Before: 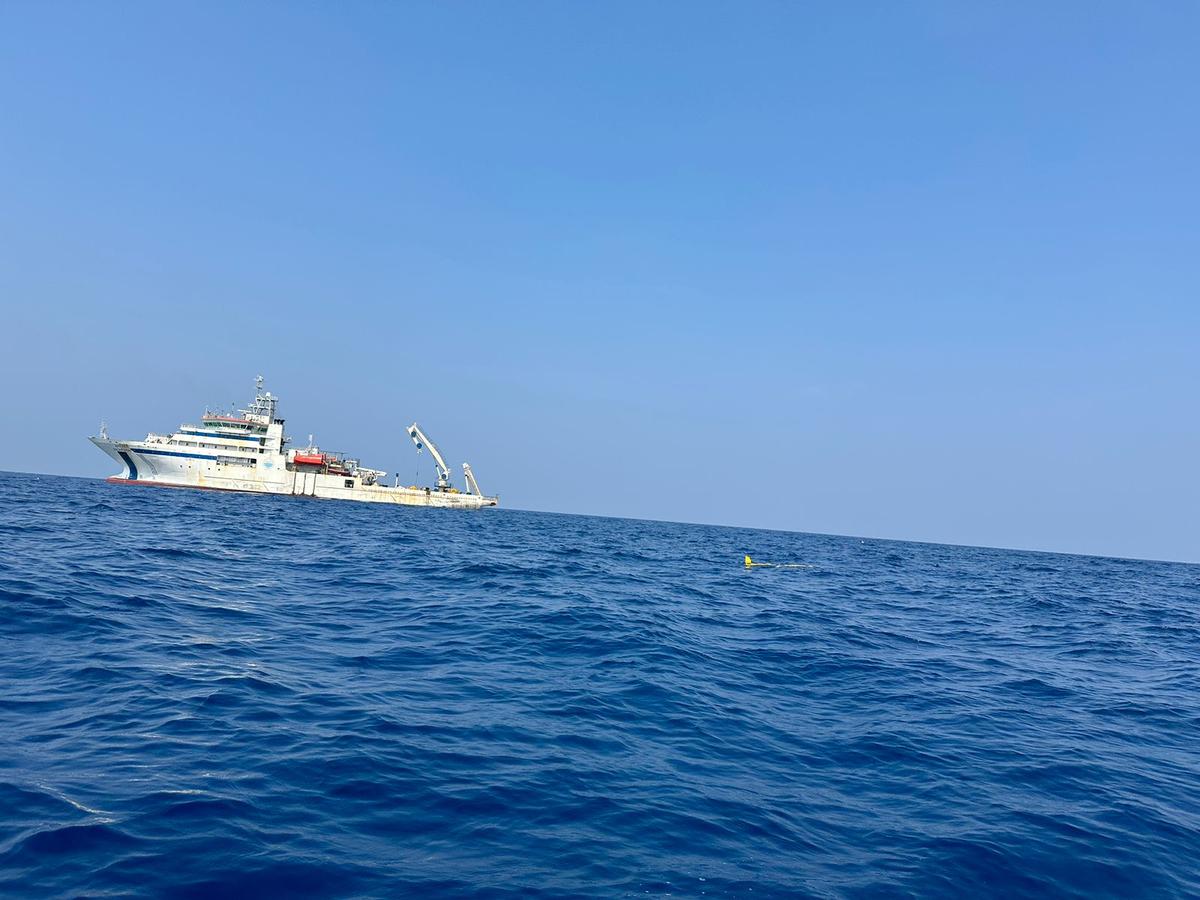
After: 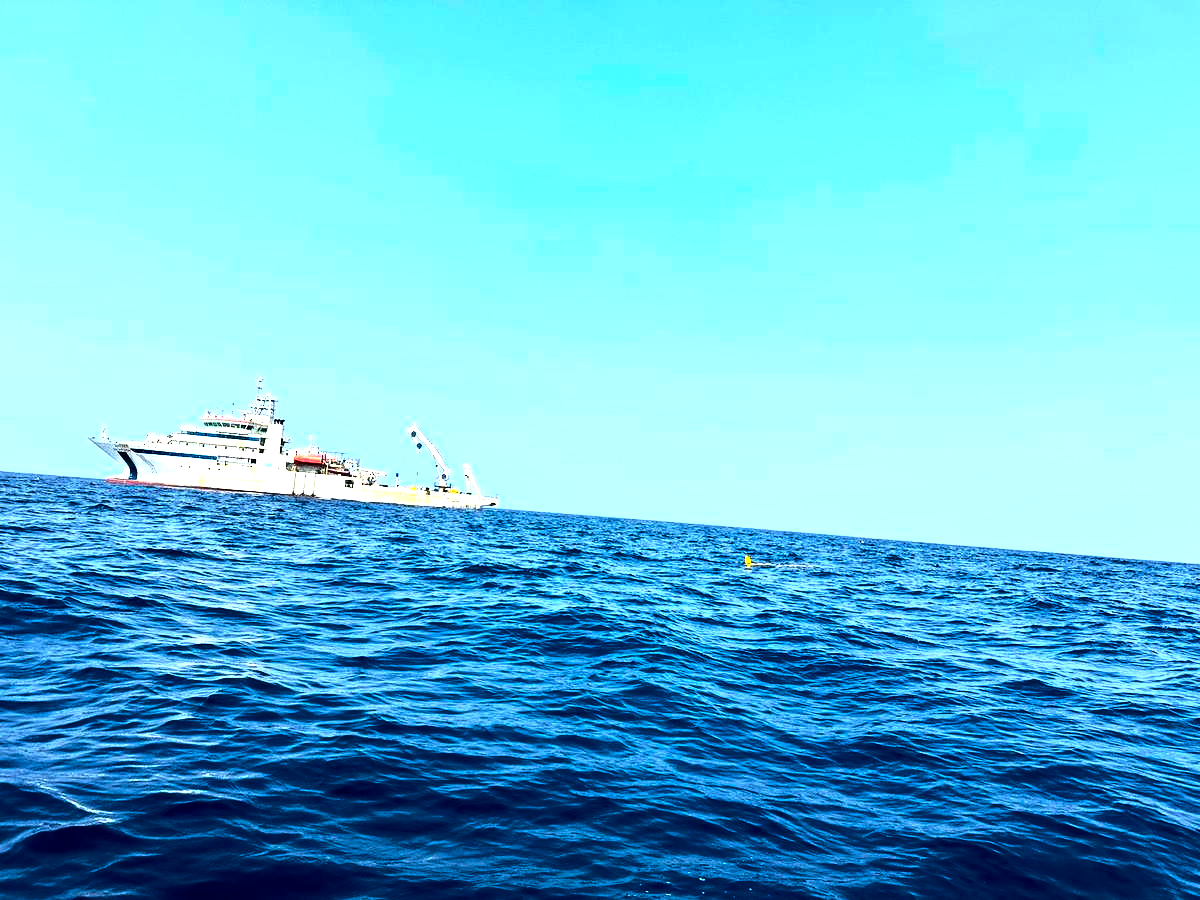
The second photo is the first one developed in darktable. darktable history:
base curve: curves: ch0 [(0, 0) (0.036, 0.037) (0.121, 0.228) (0.46, 0.76) (0.859, 0.983) (1, 1)]
local contrast: highlights 102%, shadows 103%, detail 119%, midtone range 0.2
tone equalizer: edges refinement/feathering 500, mask exposure compensation -1.57 EV, preserve details no
color balance rgb: power › luminance -9.122%, perceptual saturation grading › global saturation 30.207%, perceptual brilliance grading › highlights 74.453%, perceptual brilliance grading › shadows -29.237%, global vibrance 9.283%
